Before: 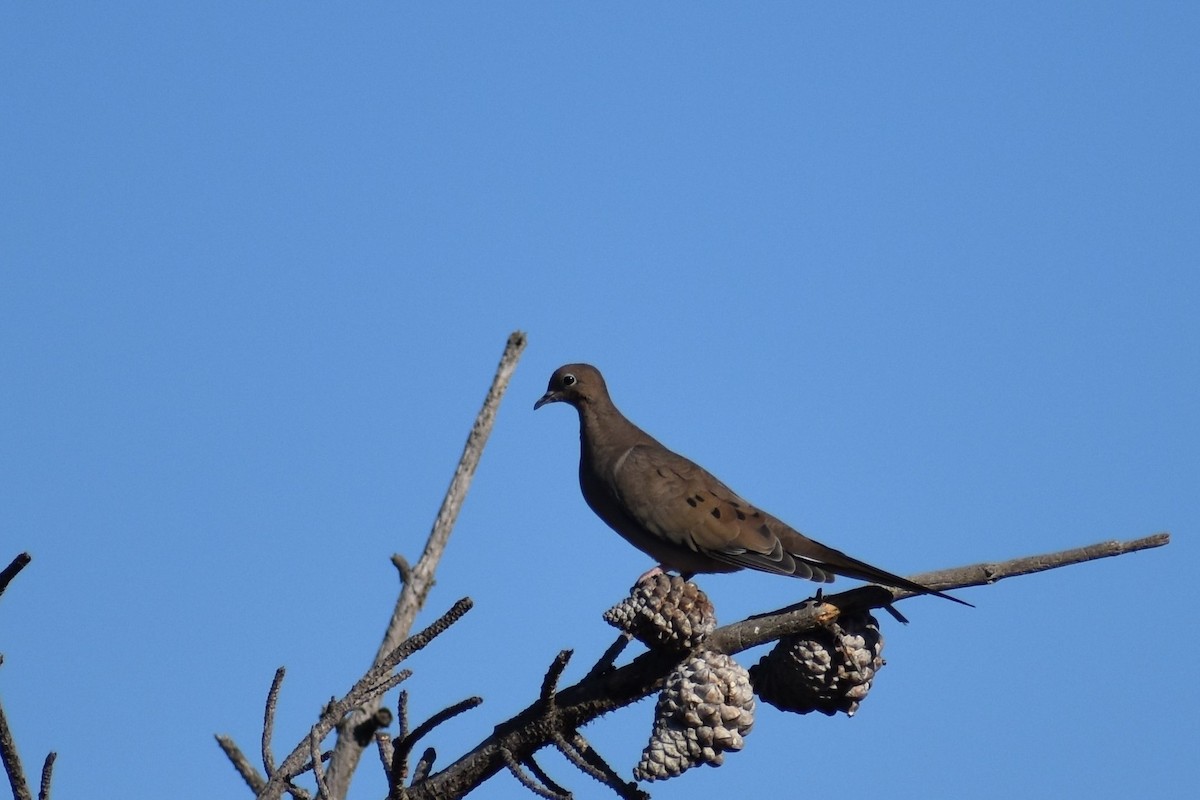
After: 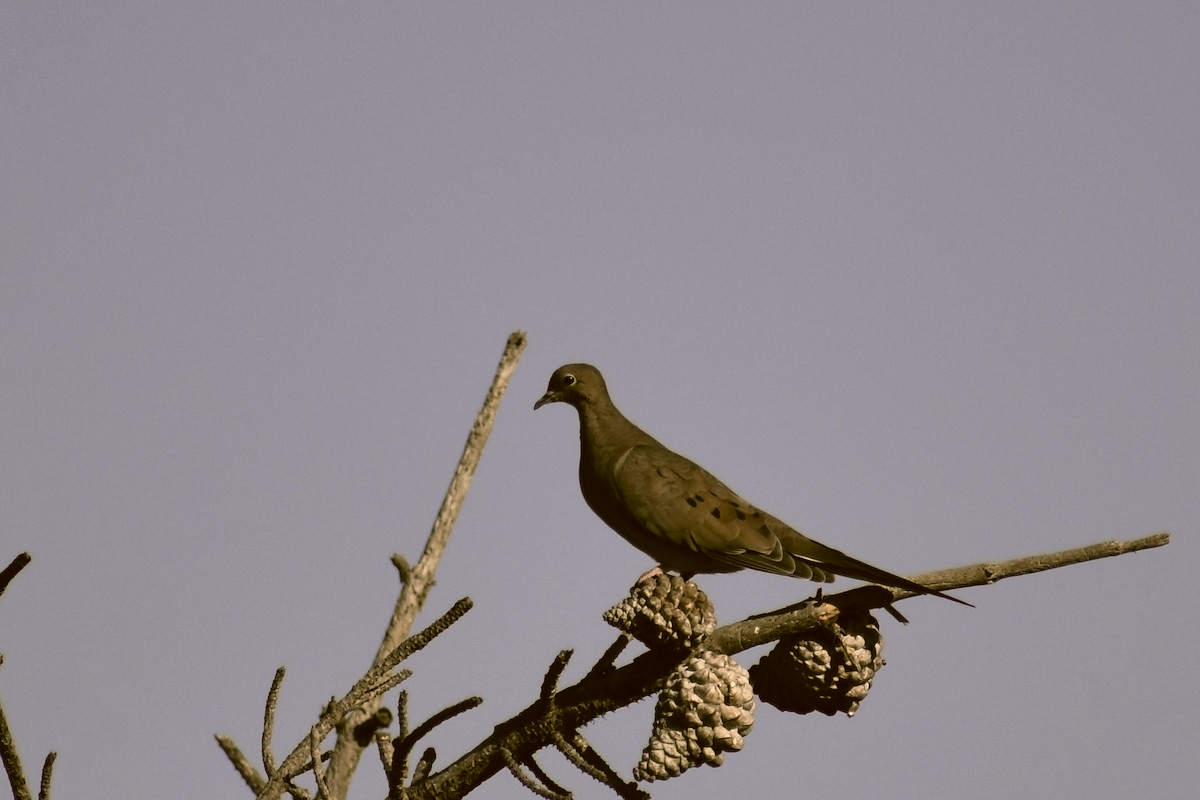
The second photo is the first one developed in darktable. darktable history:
contrast brightness saturation: contrast 0.096, saturation -0.379
velvia: strength 14.7%
color correction: highlights a* 8.86, highlights b* 15.25, shadows a* -0.639, shadows b* 27.21
